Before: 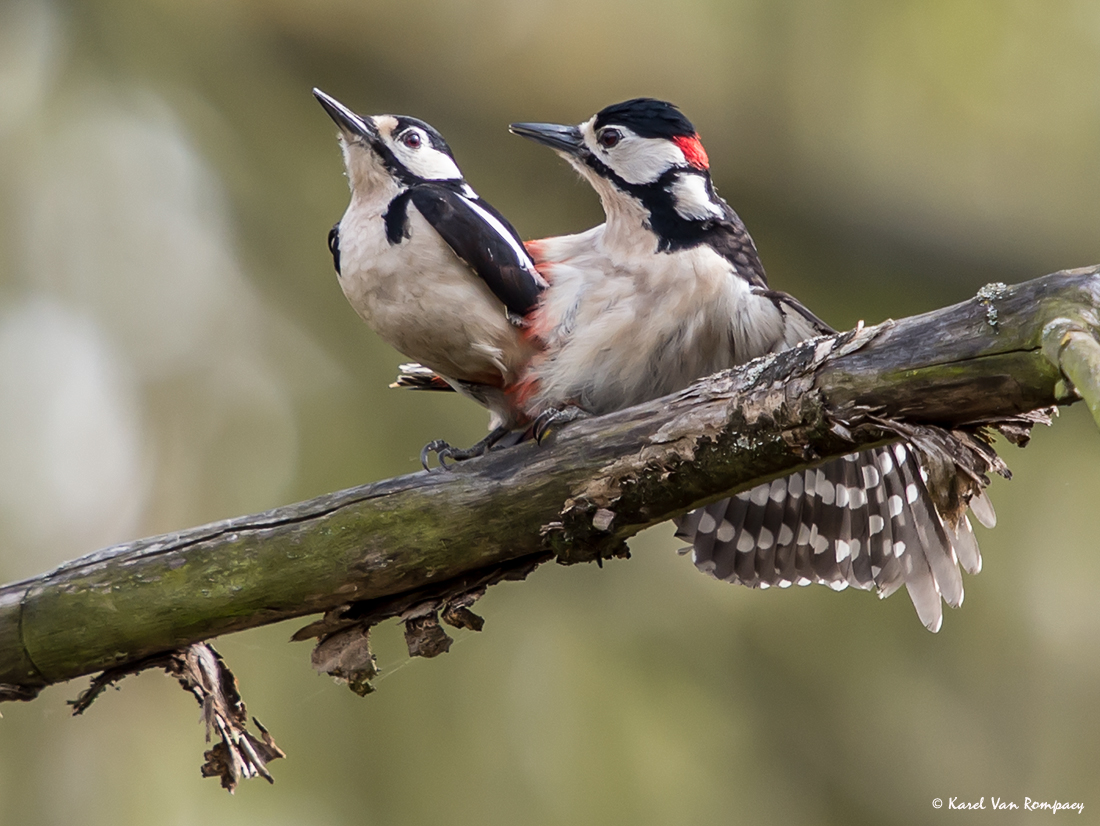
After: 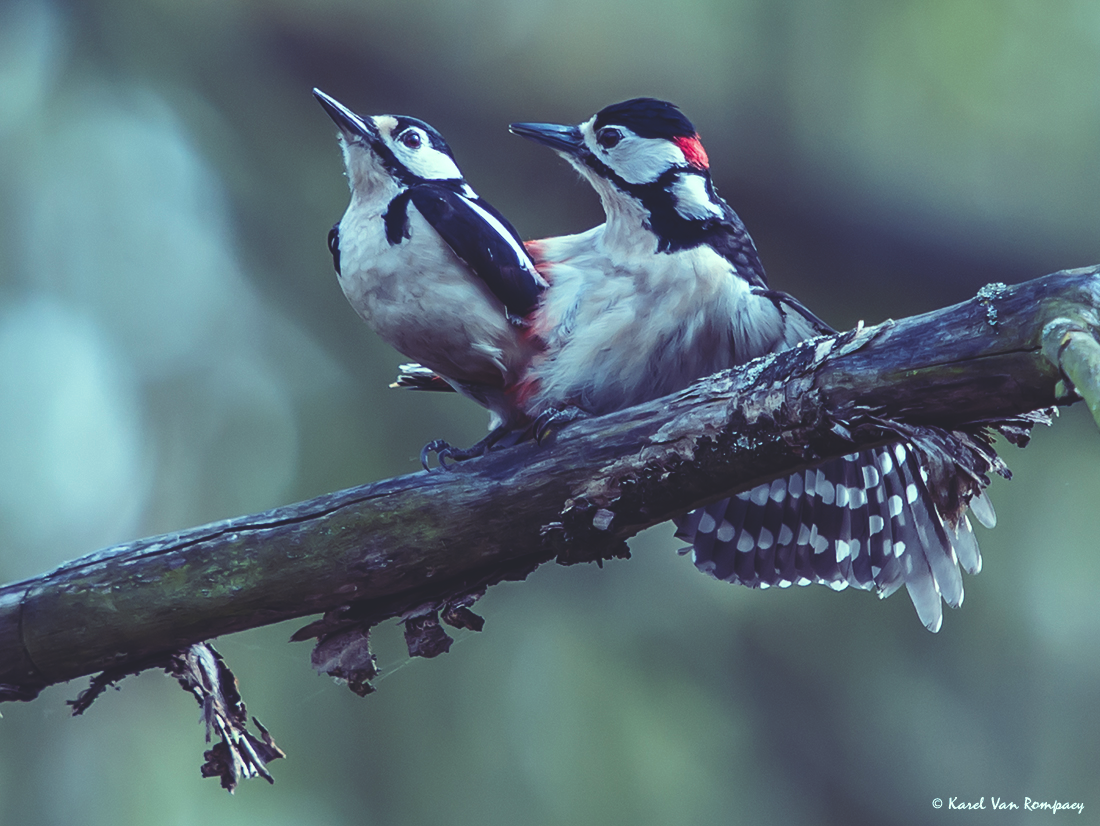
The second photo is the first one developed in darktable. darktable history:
contrast brightness saturation: contrast 0.15, brightness -0.01, saturation 0.1
rgb curve: curves: ch0 [(0, 0.186) (0.314, 0.284) (0.576, 0.466) (0.805, 0.691) (0.936, 0.886)]; ch1 [(0, 0.186) (0.314, 0.284) (0.581, 0.534) (0.771, 0.746) (0.936, 0.958)]; ch2 [(0, 0.216) (0.275, 0.39) (1, 1)], mode RGB, independent channels, compensate middle gray true, preserve colors none
